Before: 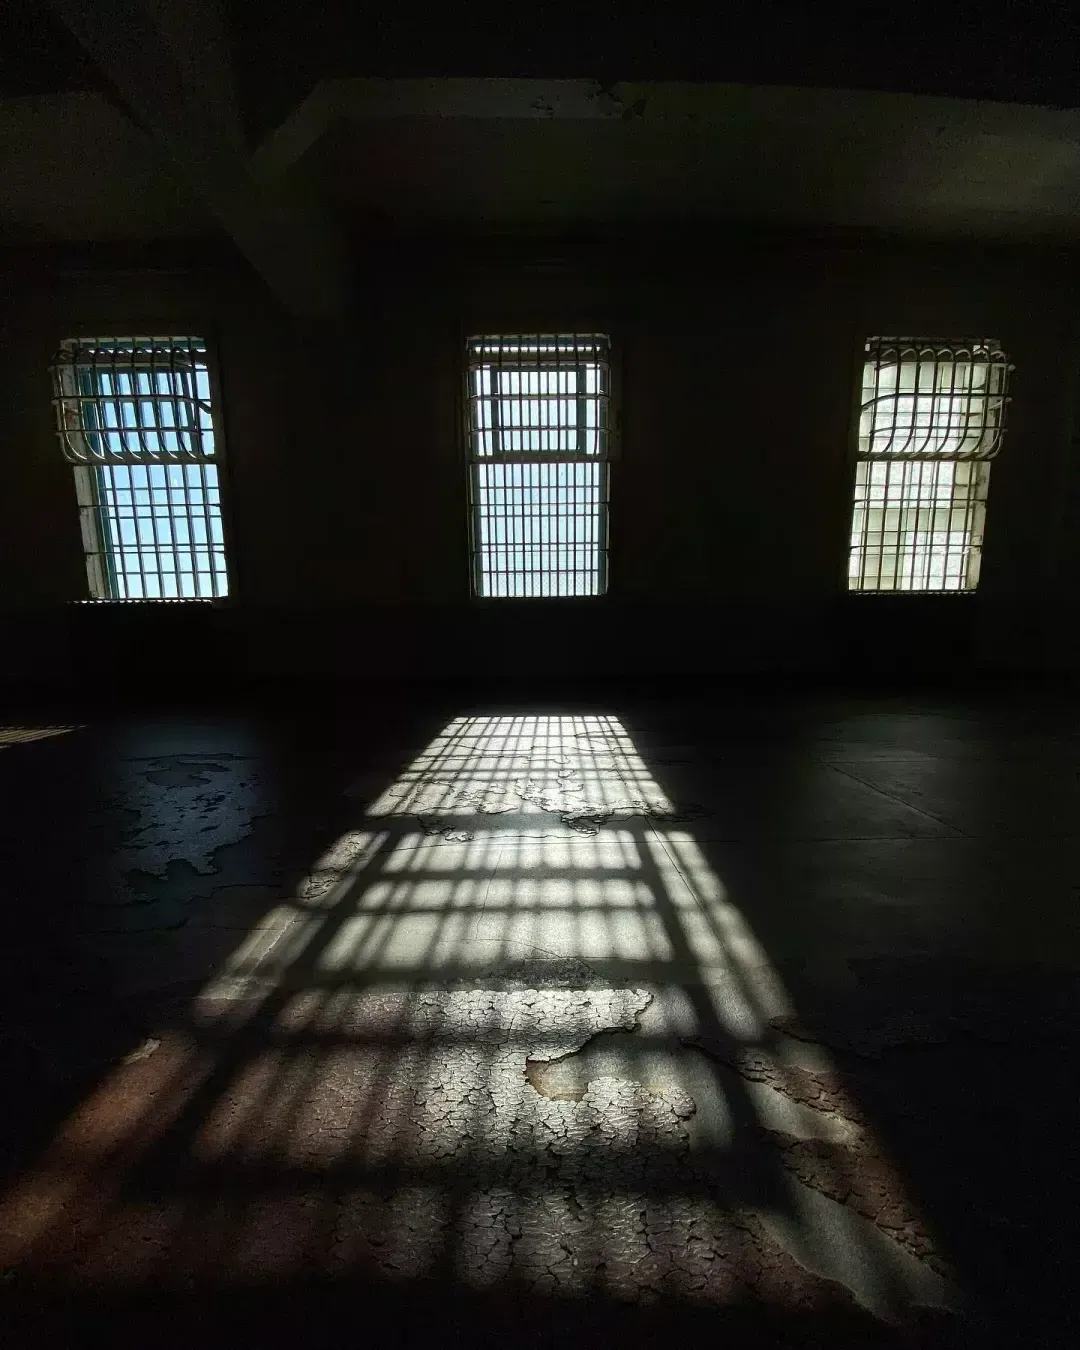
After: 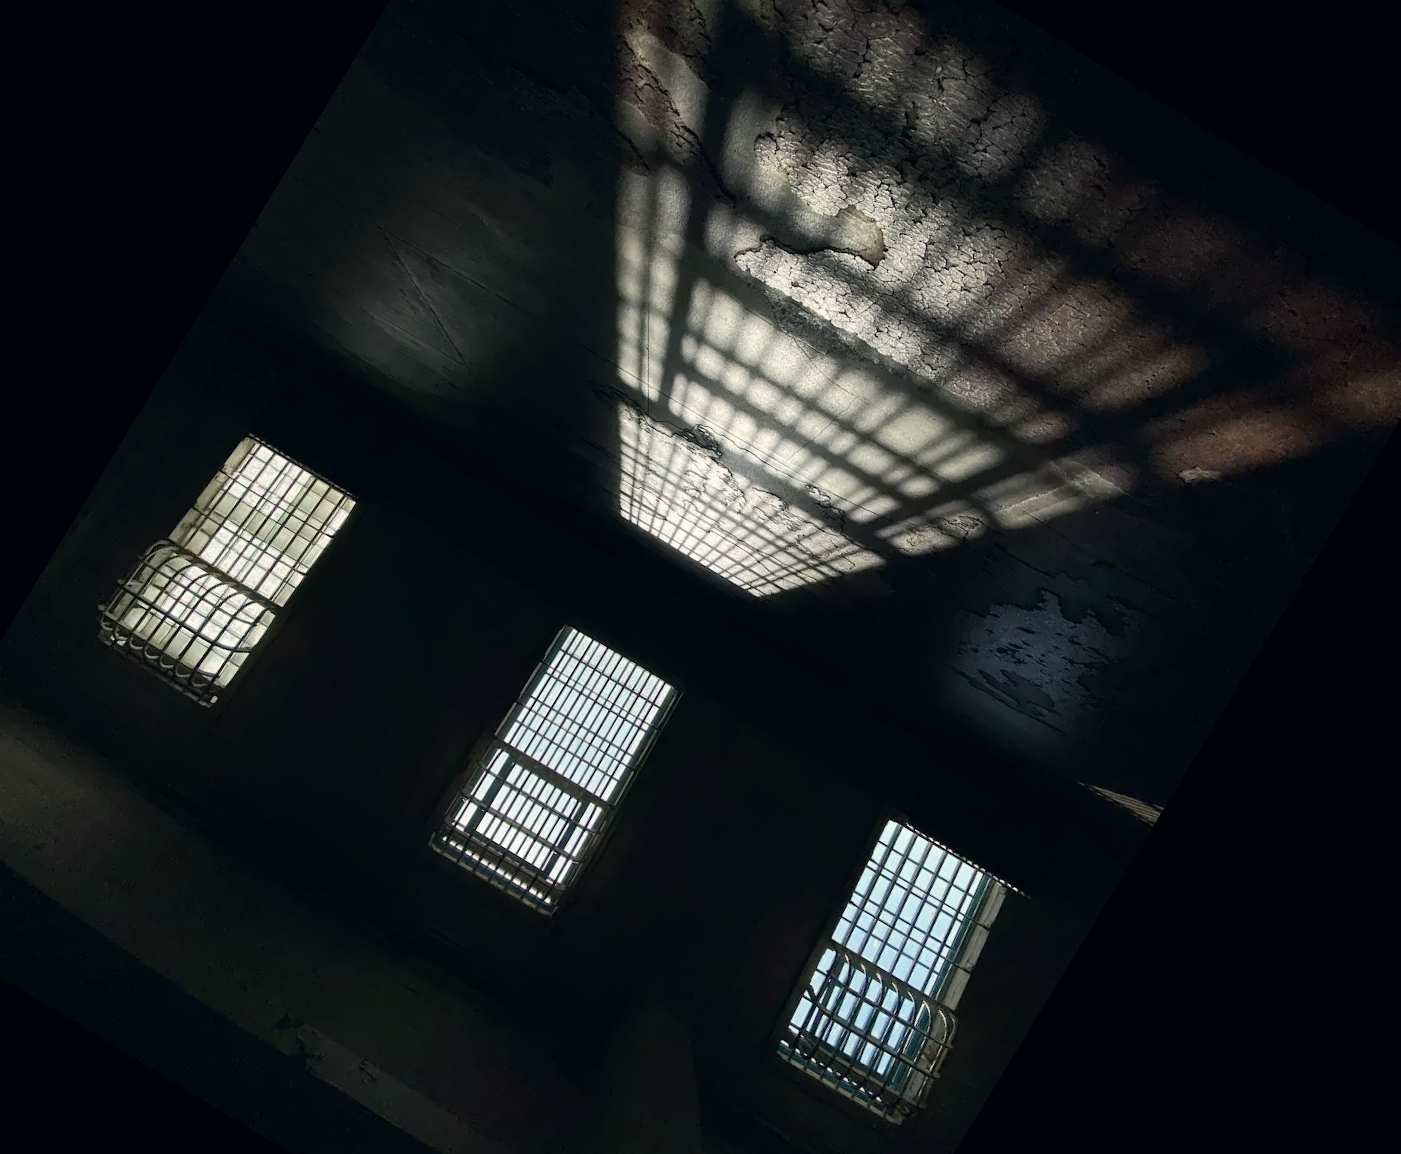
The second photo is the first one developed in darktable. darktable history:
crop and rotate: angle 148.68°, left 9.111%, top 15.603%, right 4.588%, bottom 17.041%
color correction: highlights a* 2.75, highlights b* 5, shadows a* -2.04, shadows b* -4.84, saturation 0.8
